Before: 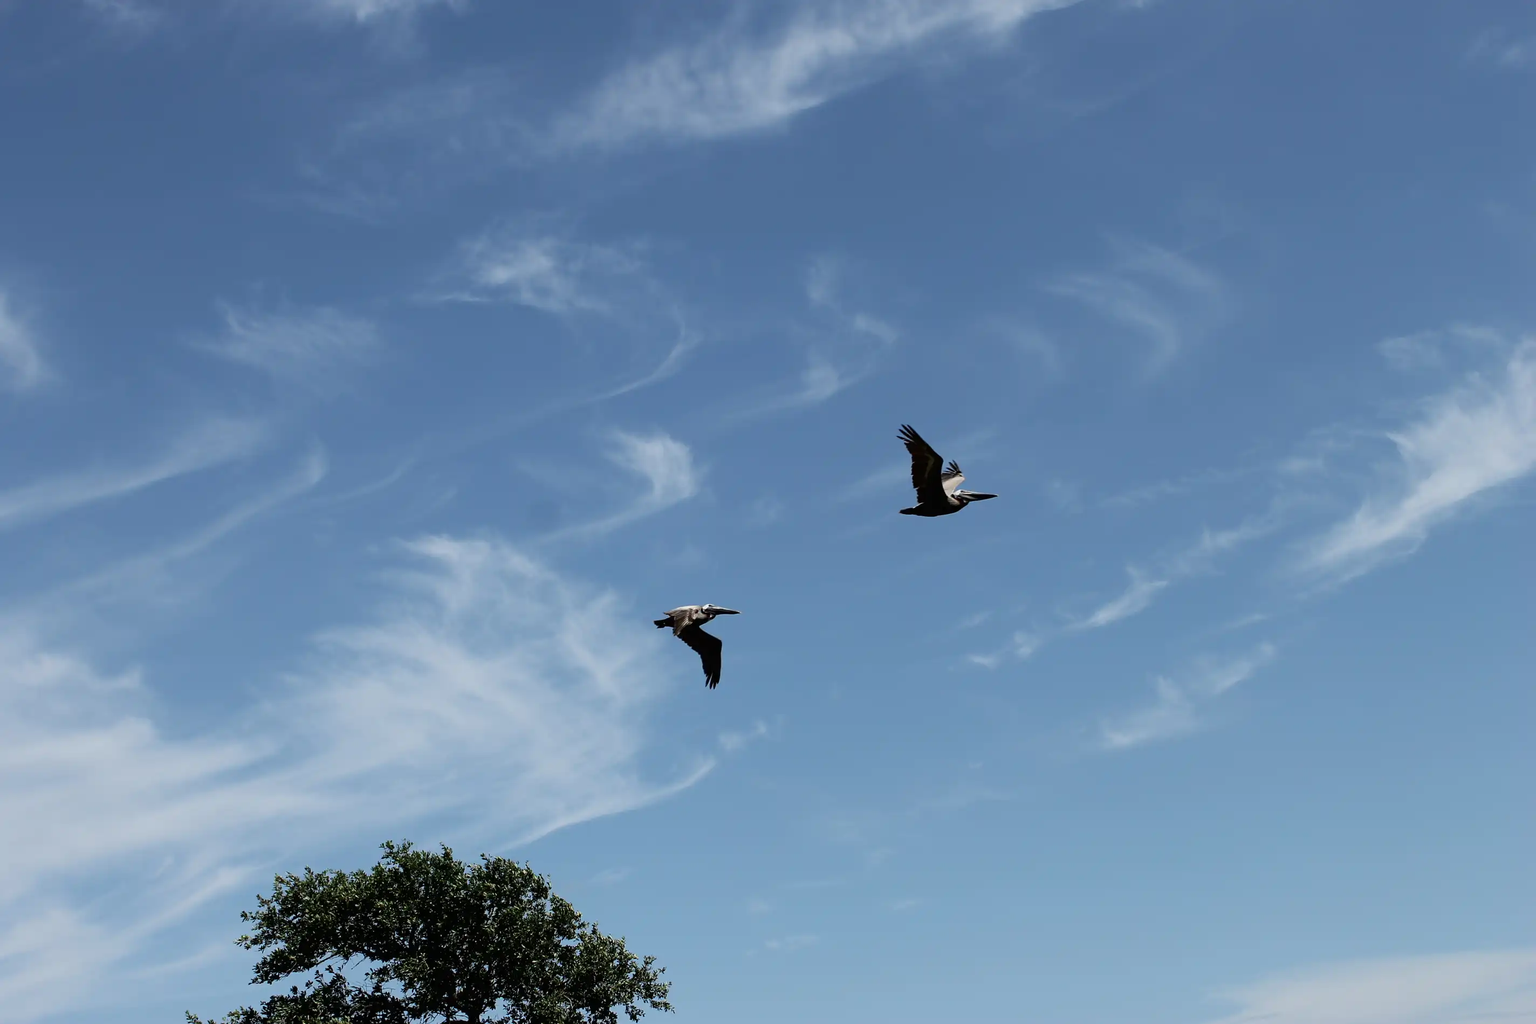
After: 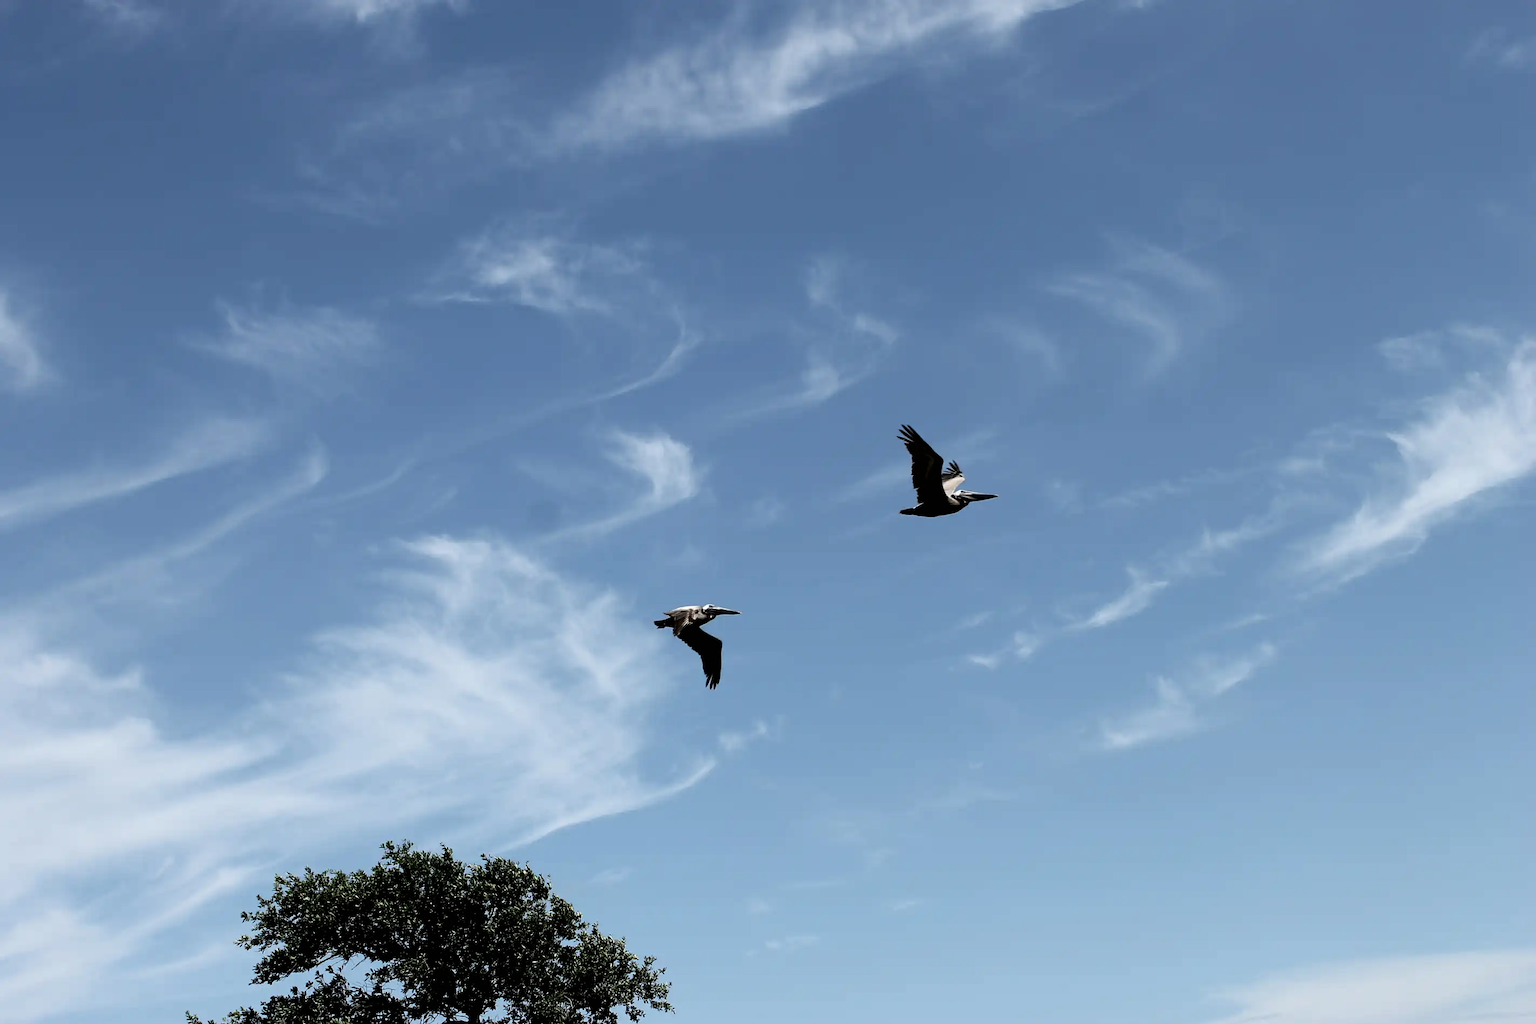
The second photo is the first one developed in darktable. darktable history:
filmic rgb: black relative exposure -9.07 EV, white relative exposure 2.3 EV, hardness 7.47
exposure: compensate highlight preservation false
